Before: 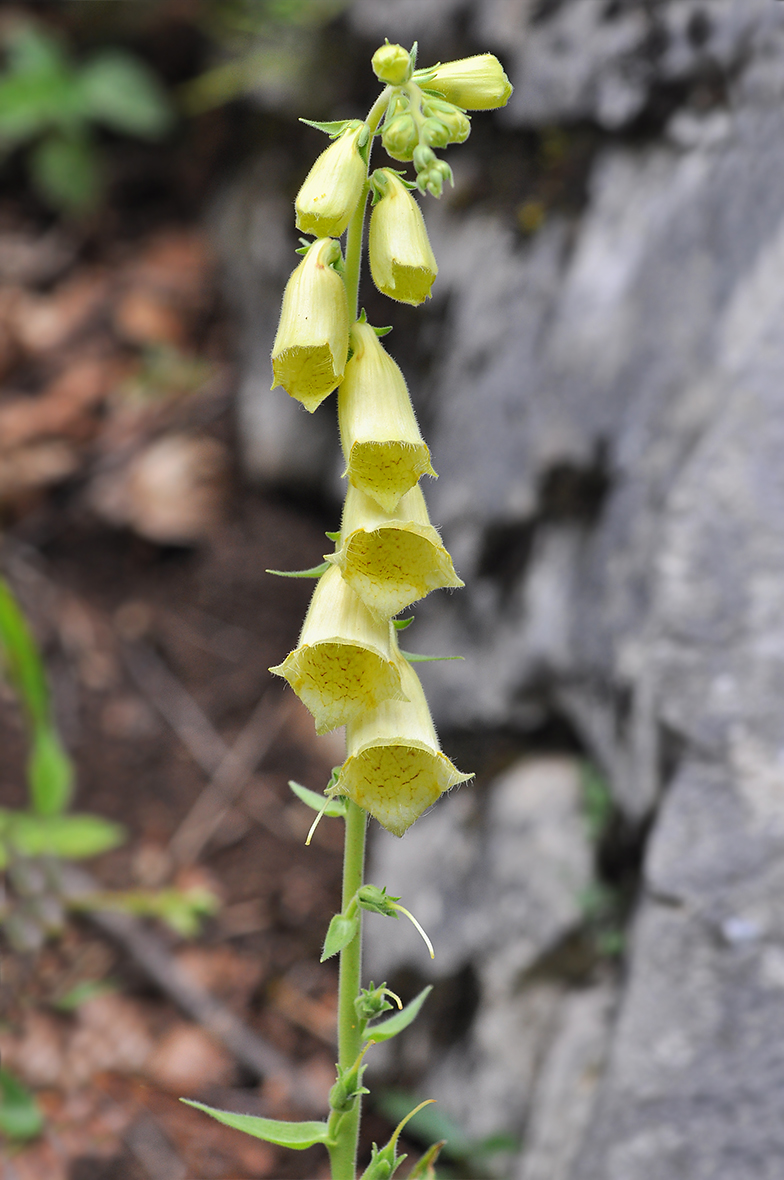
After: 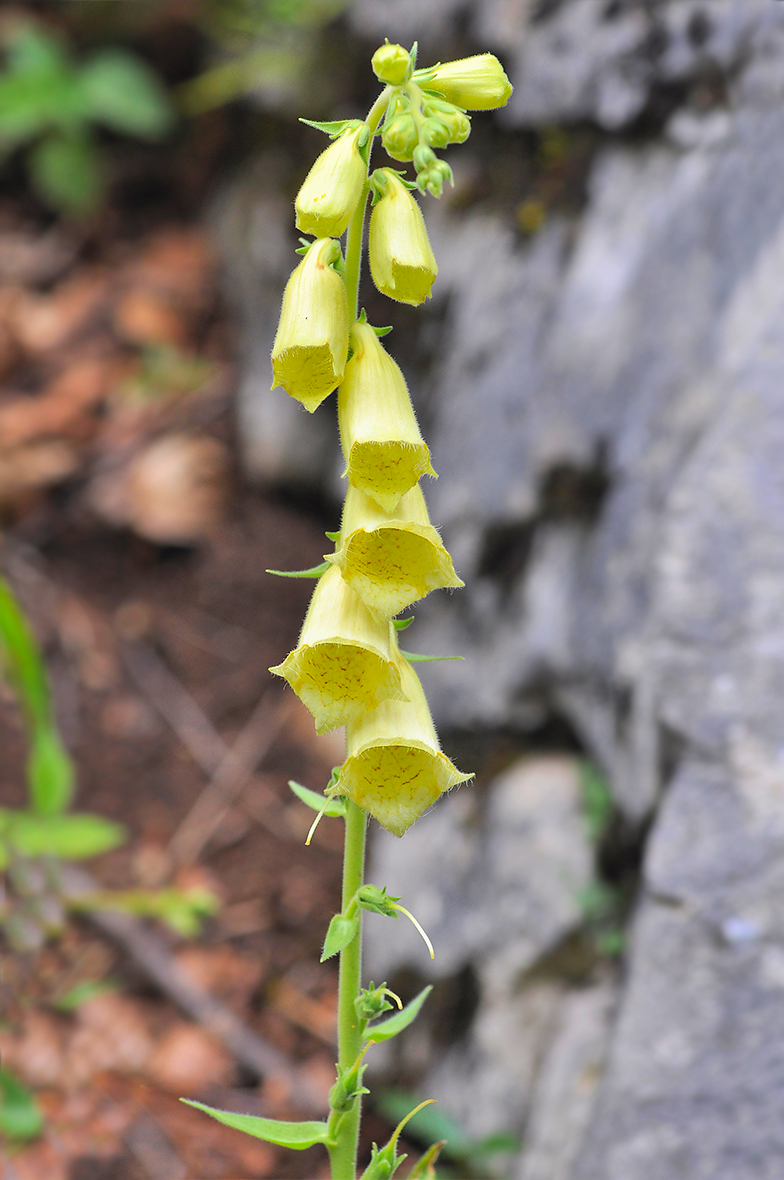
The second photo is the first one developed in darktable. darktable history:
contrast brightness saturation: brightness 0.088, saturation 0.194
velvia: on, module defaults
